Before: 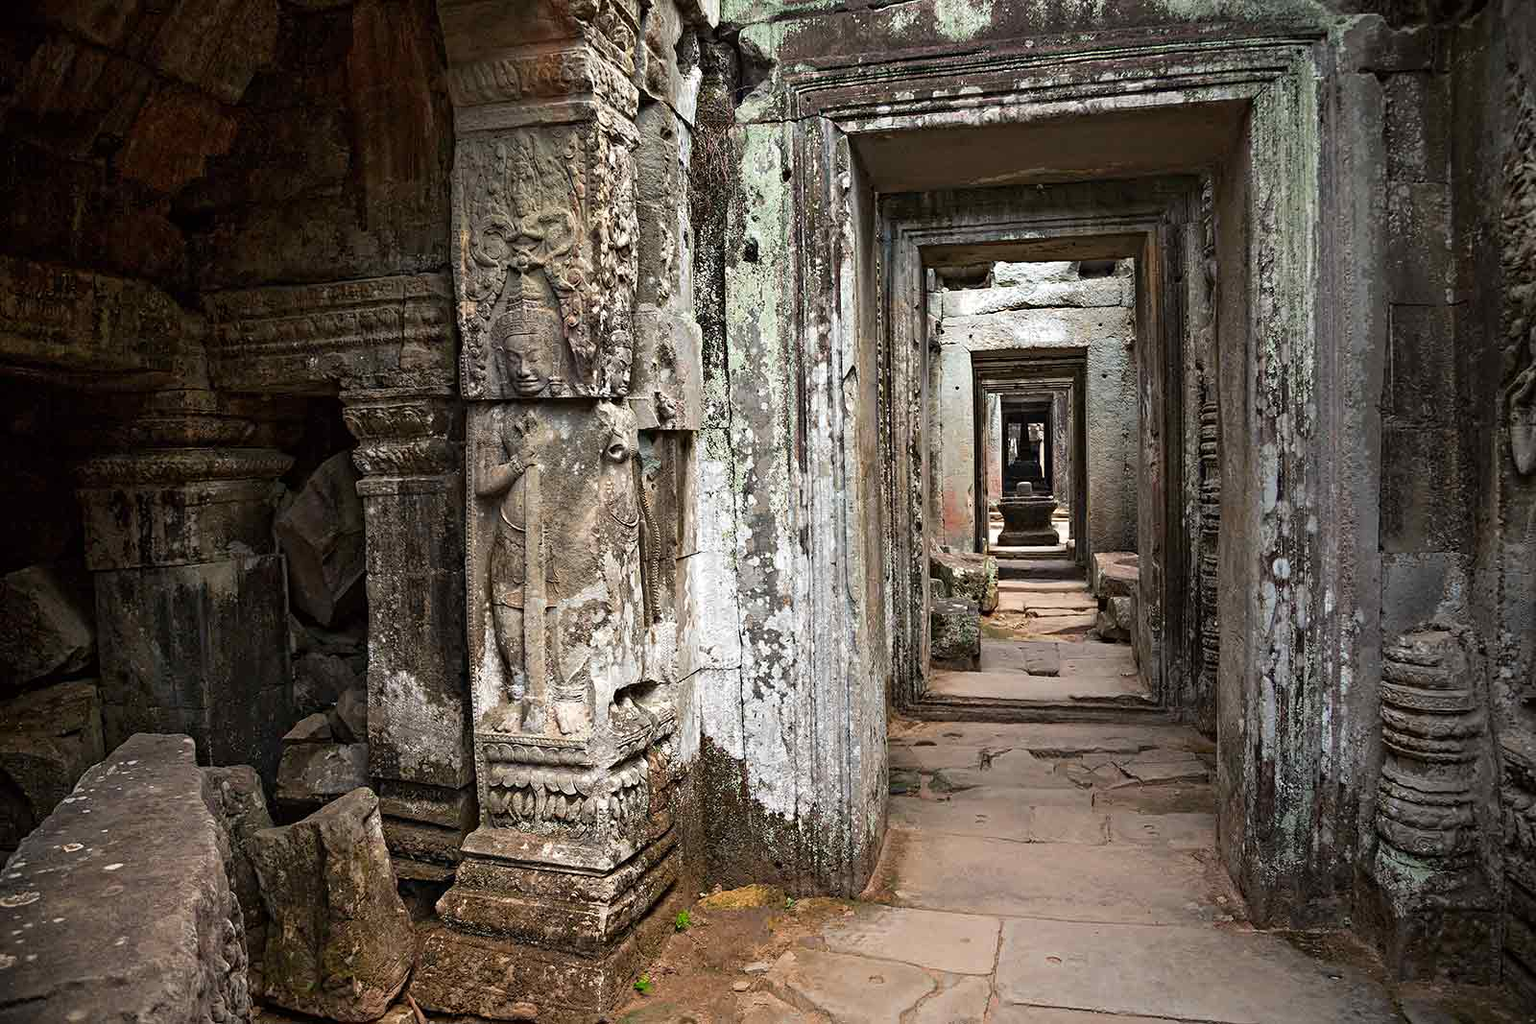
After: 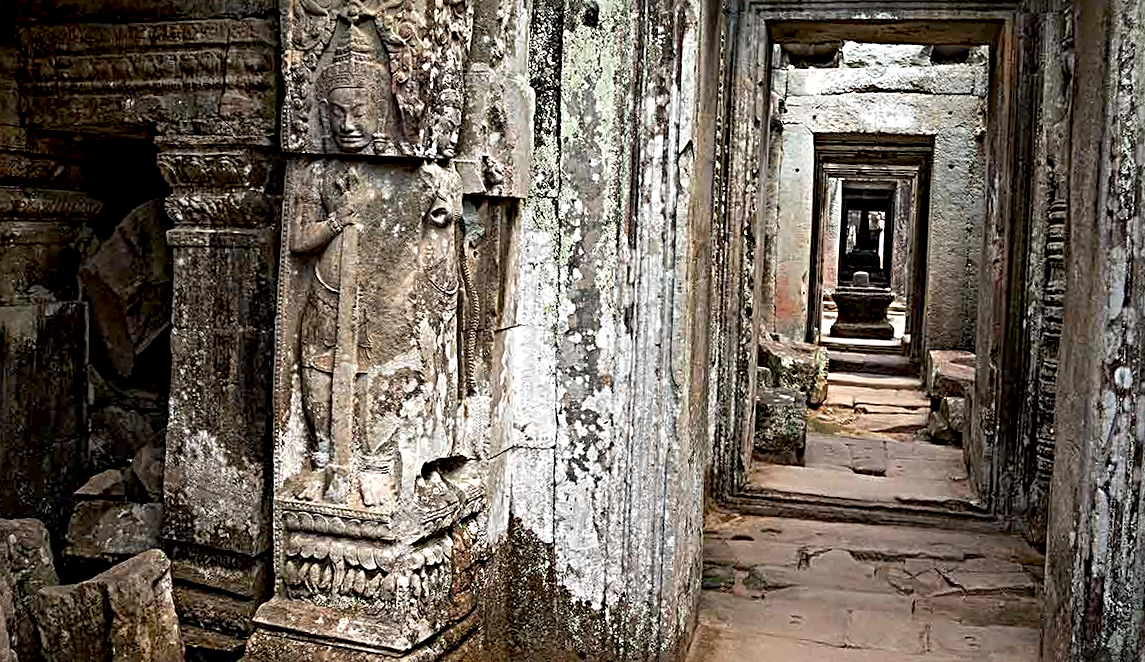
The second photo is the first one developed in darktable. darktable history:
sharpen: radius 4
exposure: black level correction 0.007, exposure 0.093 EV, compensate highlight preservation false
crop and rotate: angle -3.37°, left 9.79%, top 20.73%, right 12.42%, bottom 11.82%
